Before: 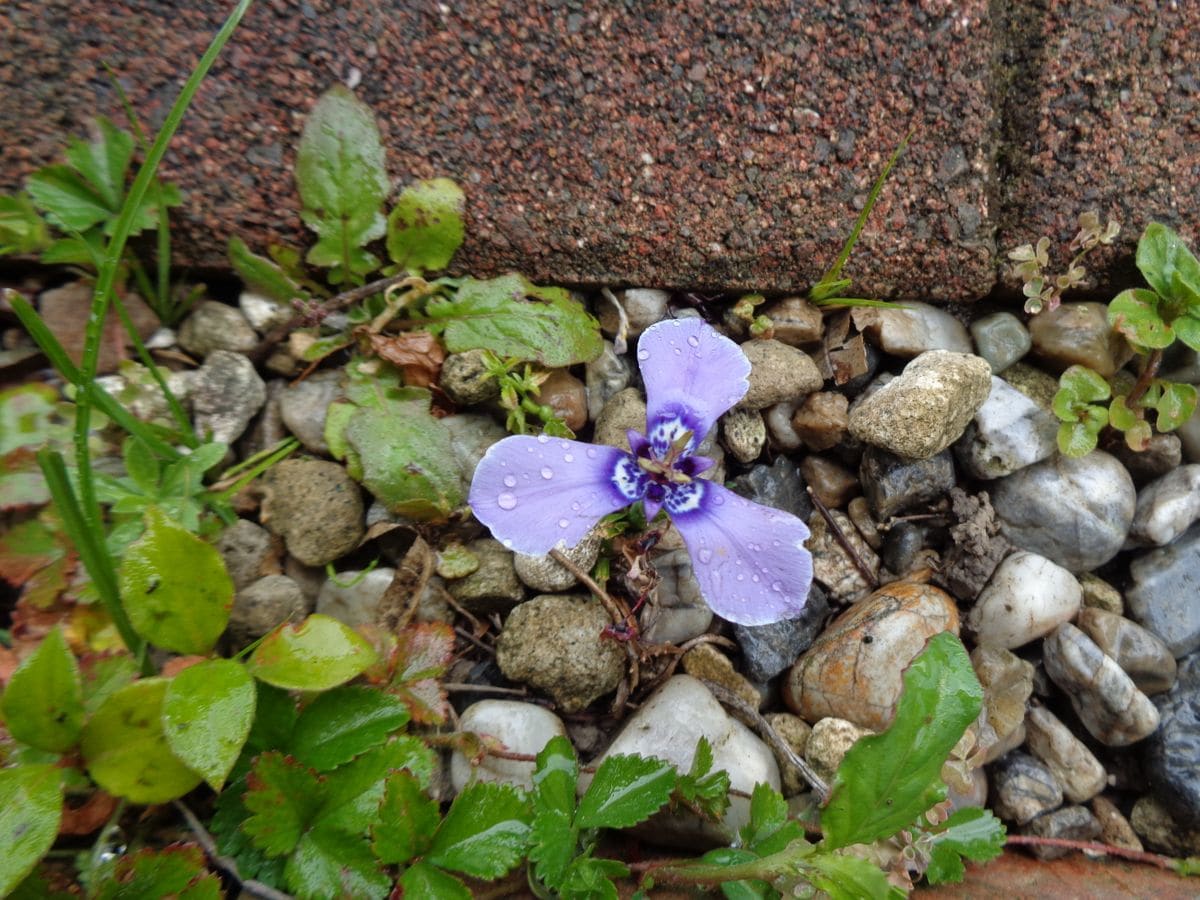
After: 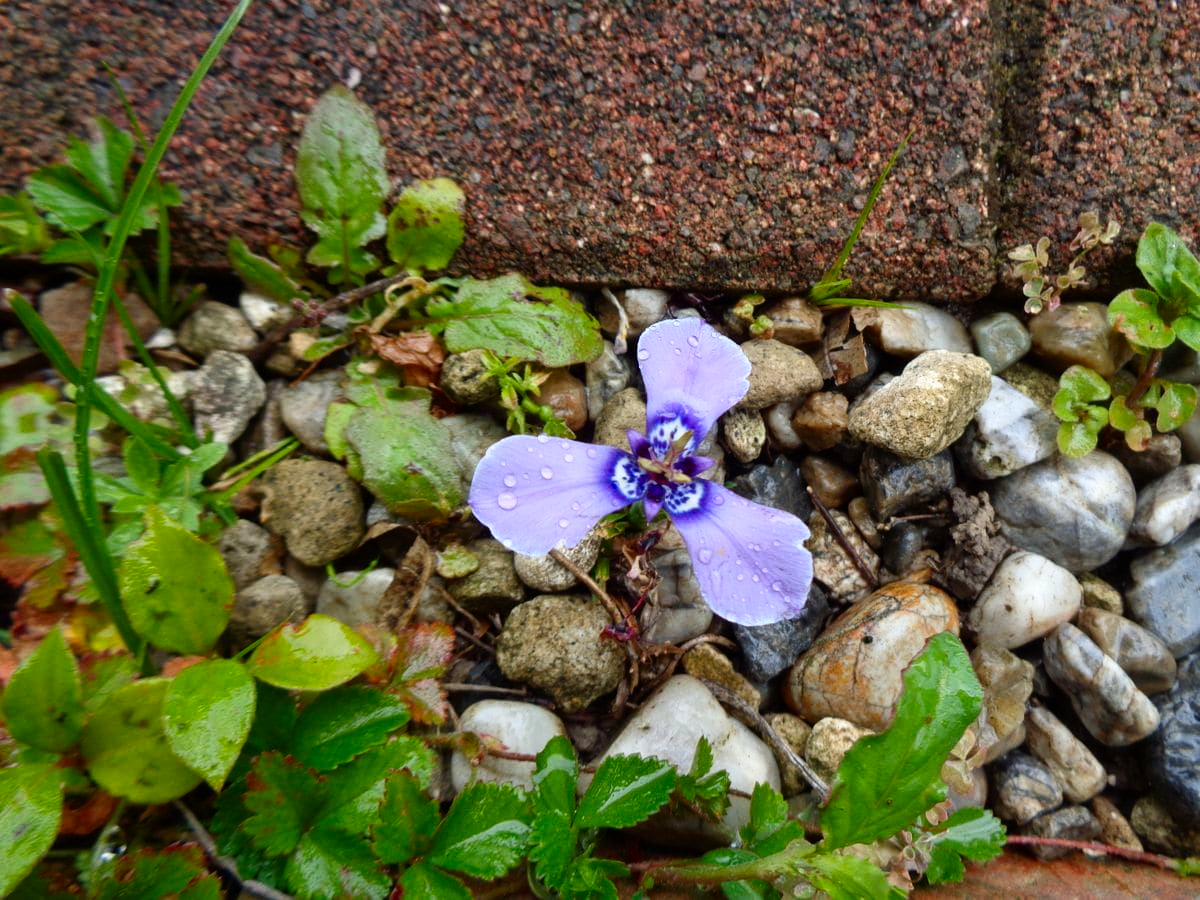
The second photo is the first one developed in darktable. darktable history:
contrast brightness saturation: contrast 0.175, saturation 0.296
